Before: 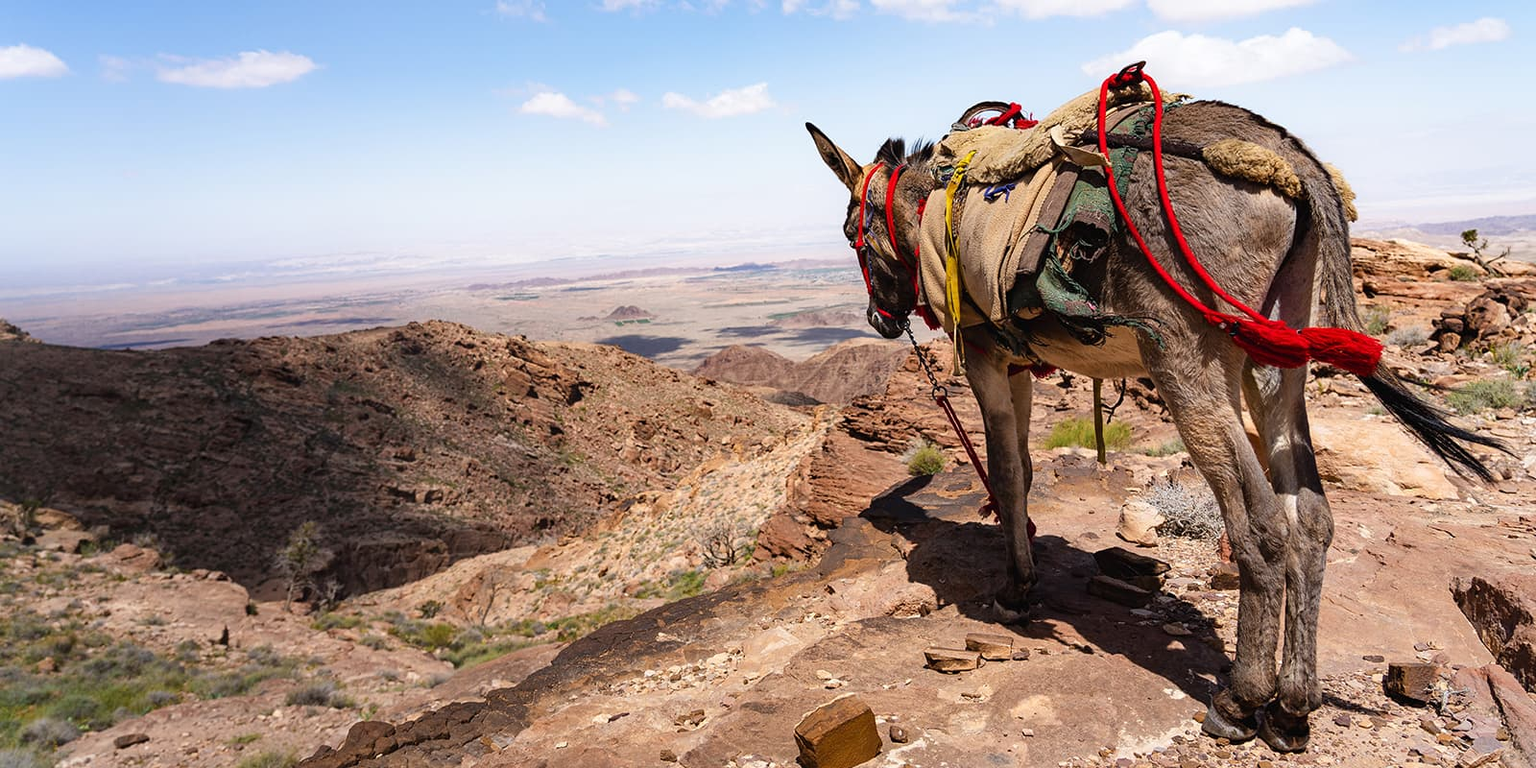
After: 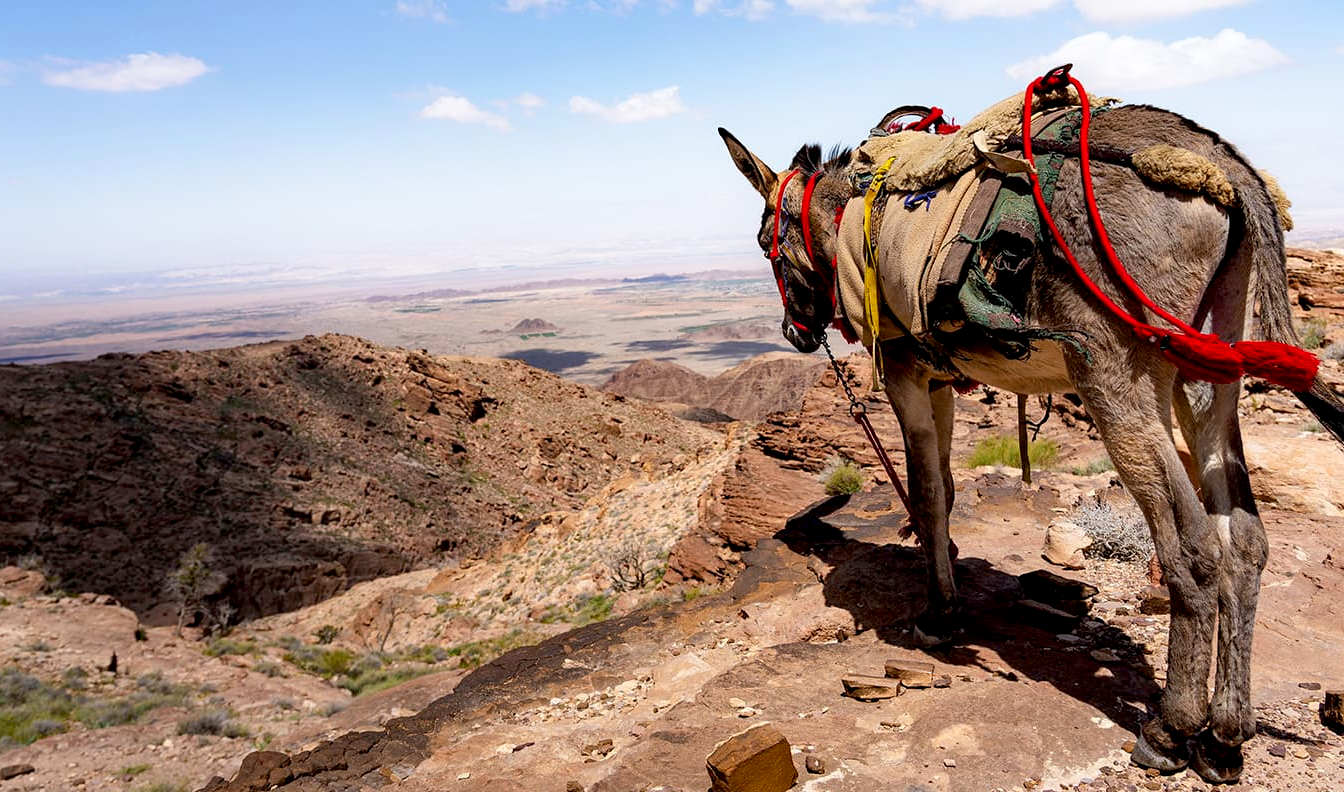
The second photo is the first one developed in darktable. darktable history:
exposure: black level correction 0.01, exposure 0.014 EV, compensate highlight preservation false
crop: left 7.598%, right 7.873%
